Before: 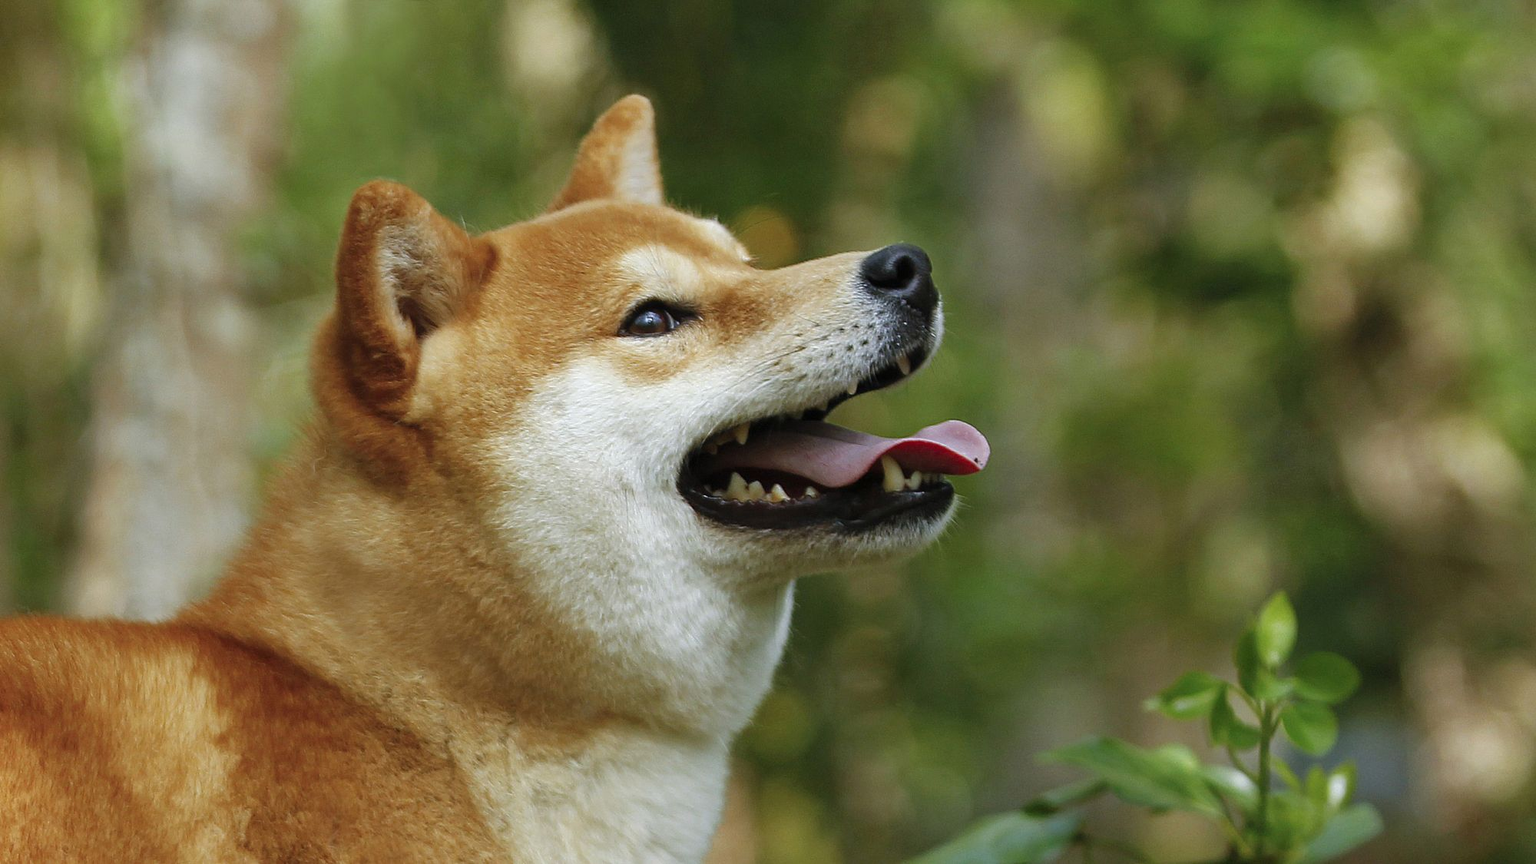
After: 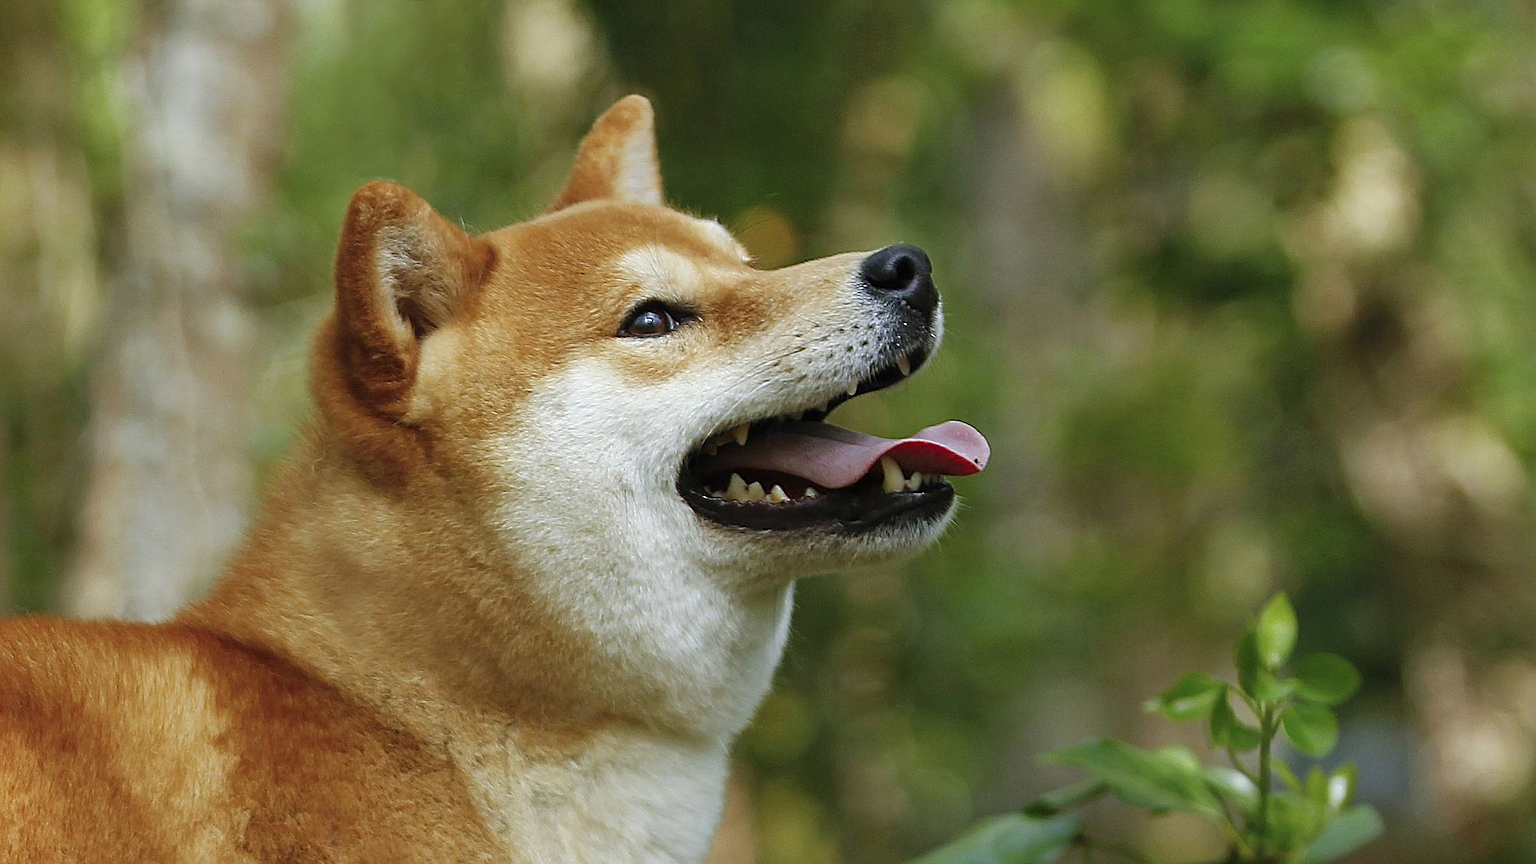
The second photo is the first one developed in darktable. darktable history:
crop and rotate: left 0.126%
sharpen: amount 0.55
